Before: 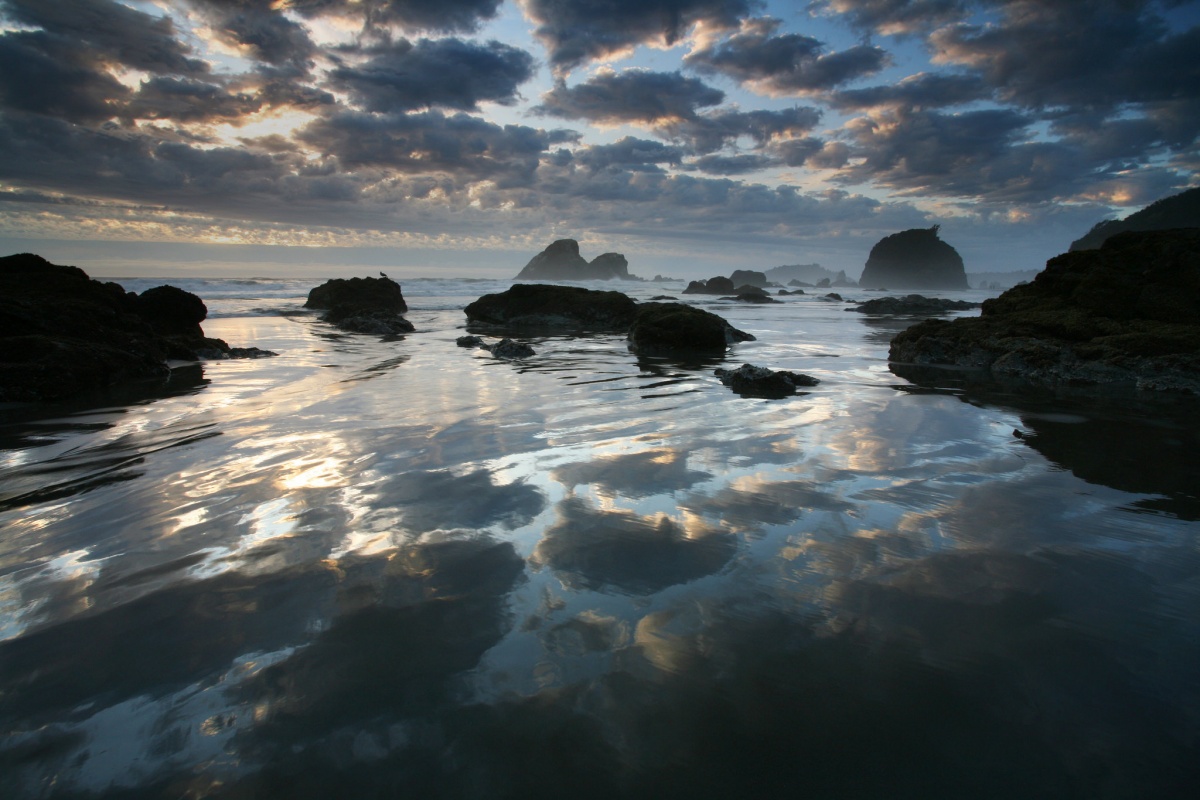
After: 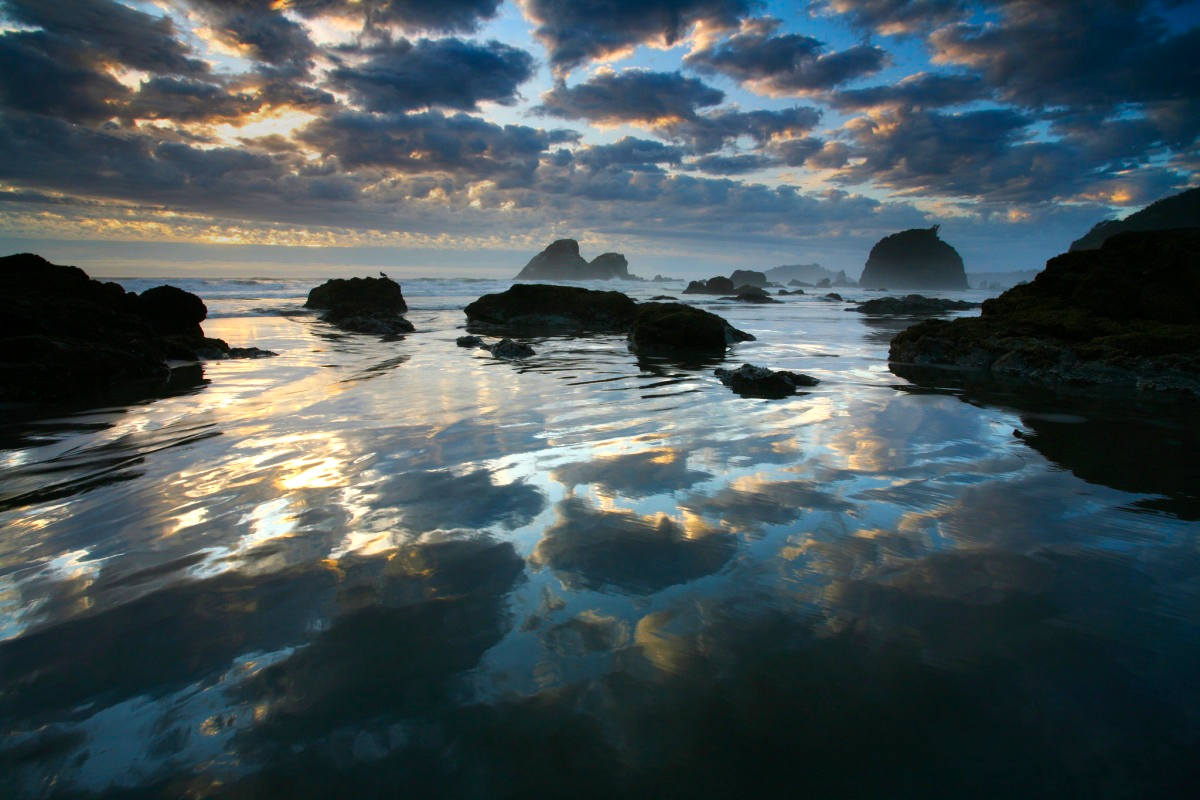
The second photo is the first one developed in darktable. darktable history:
color balance rgb: linear chroma grading › global chroma 15%, perceptual saturation grading › global saturation 30%
color balance: contrast 10%
